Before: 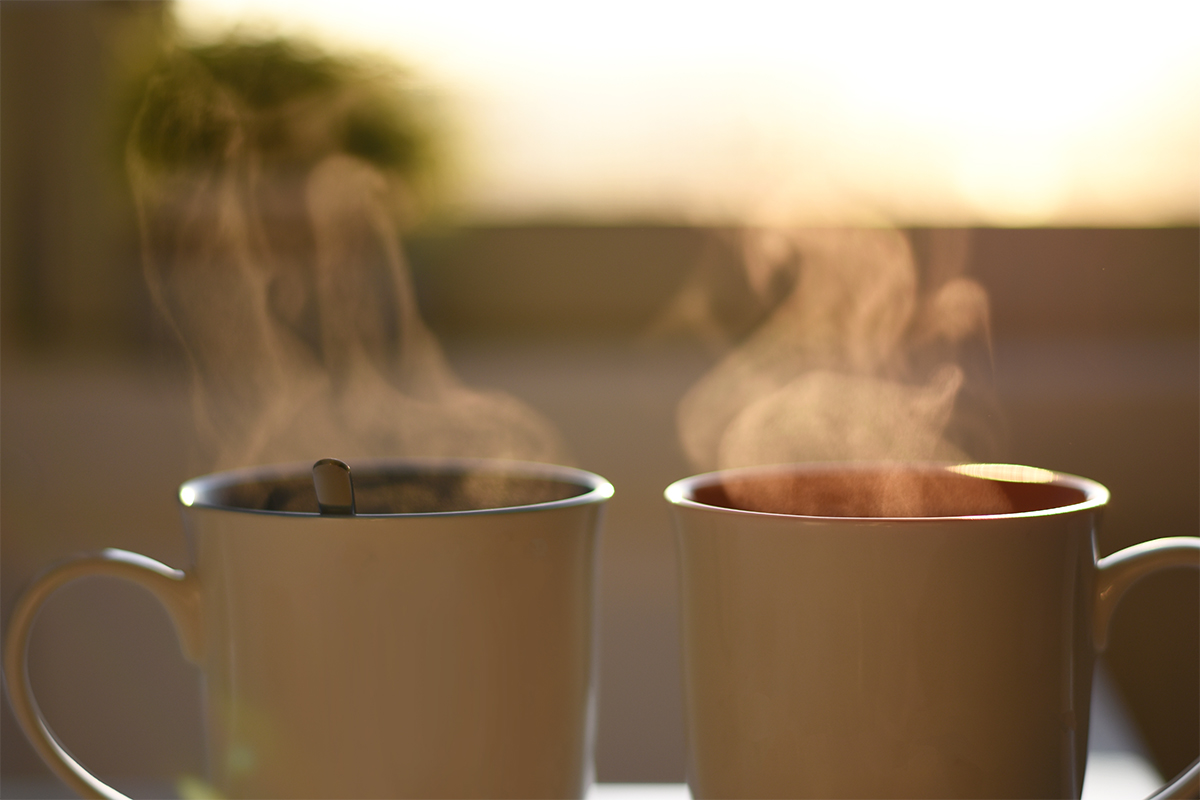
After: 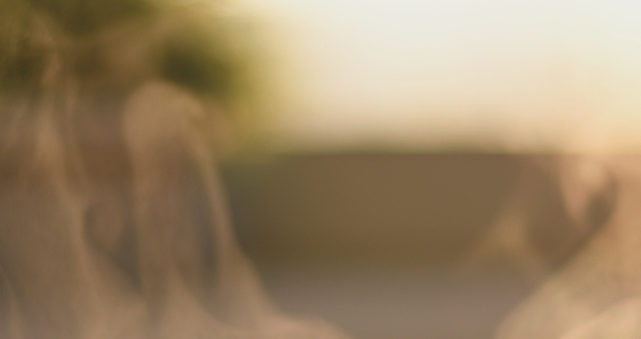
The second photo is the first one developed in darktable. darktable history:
crop: left 15.33%, top 9.219%, right 31.201%, bottom 48.281%
contrast brightness saturation: contrast -0.145, brightness 0.042, saturation -0.133
